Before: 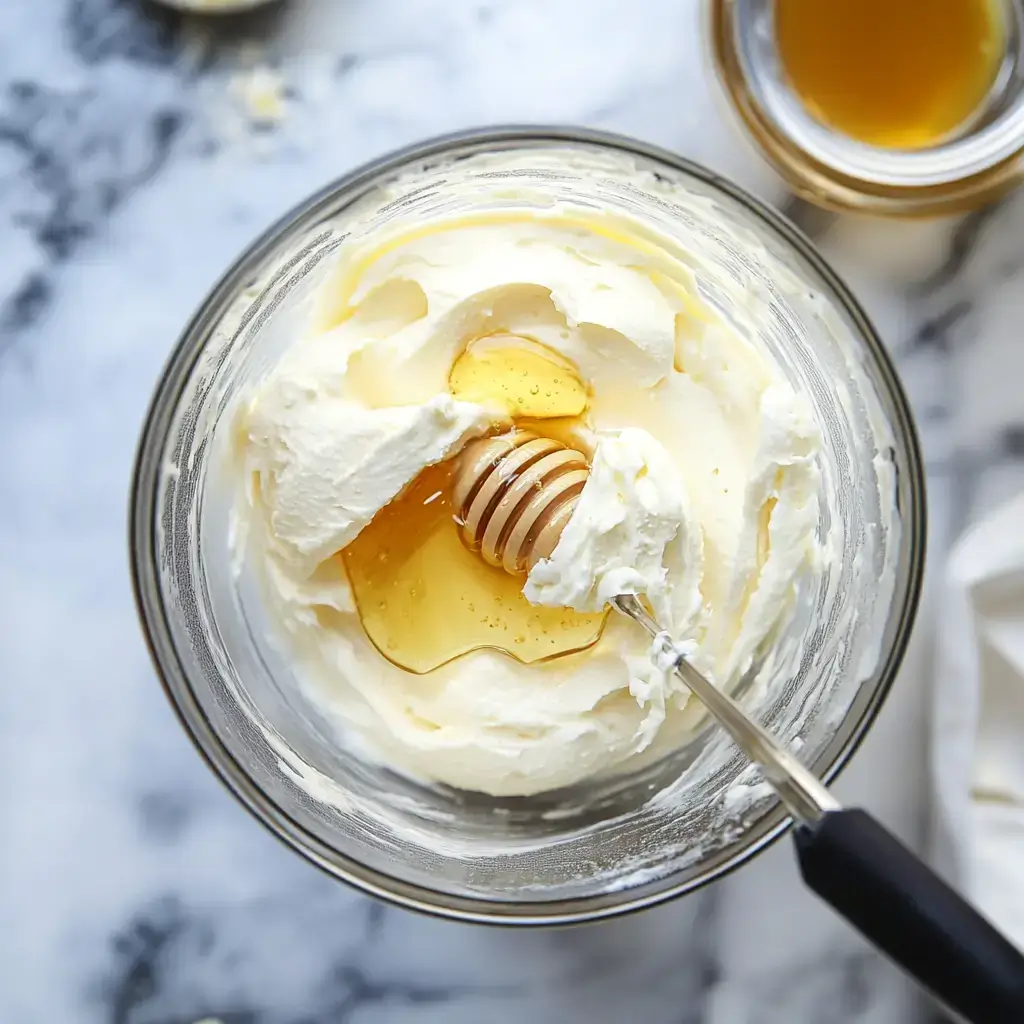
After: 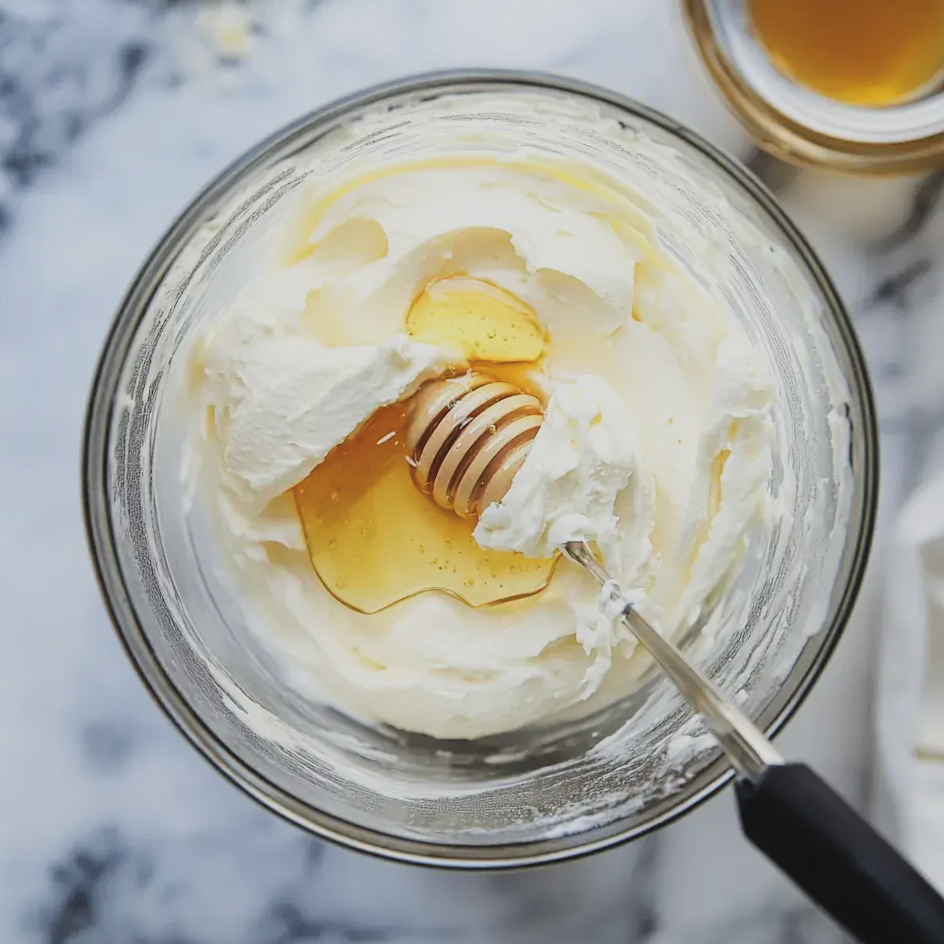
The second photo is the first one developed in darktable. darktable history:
filmic rgb: black relative exposure -7.65 EV, hardness 4.02, contrast 1.1, highlights saturation mix -30%
crop and rotate: angle -1.96°, left 3.097%, top 4.154%, right 1.586%, bottom 0.529%
exposure: black level correction -0.015, exposure -0.125 EV, compensate highlight preservation false
